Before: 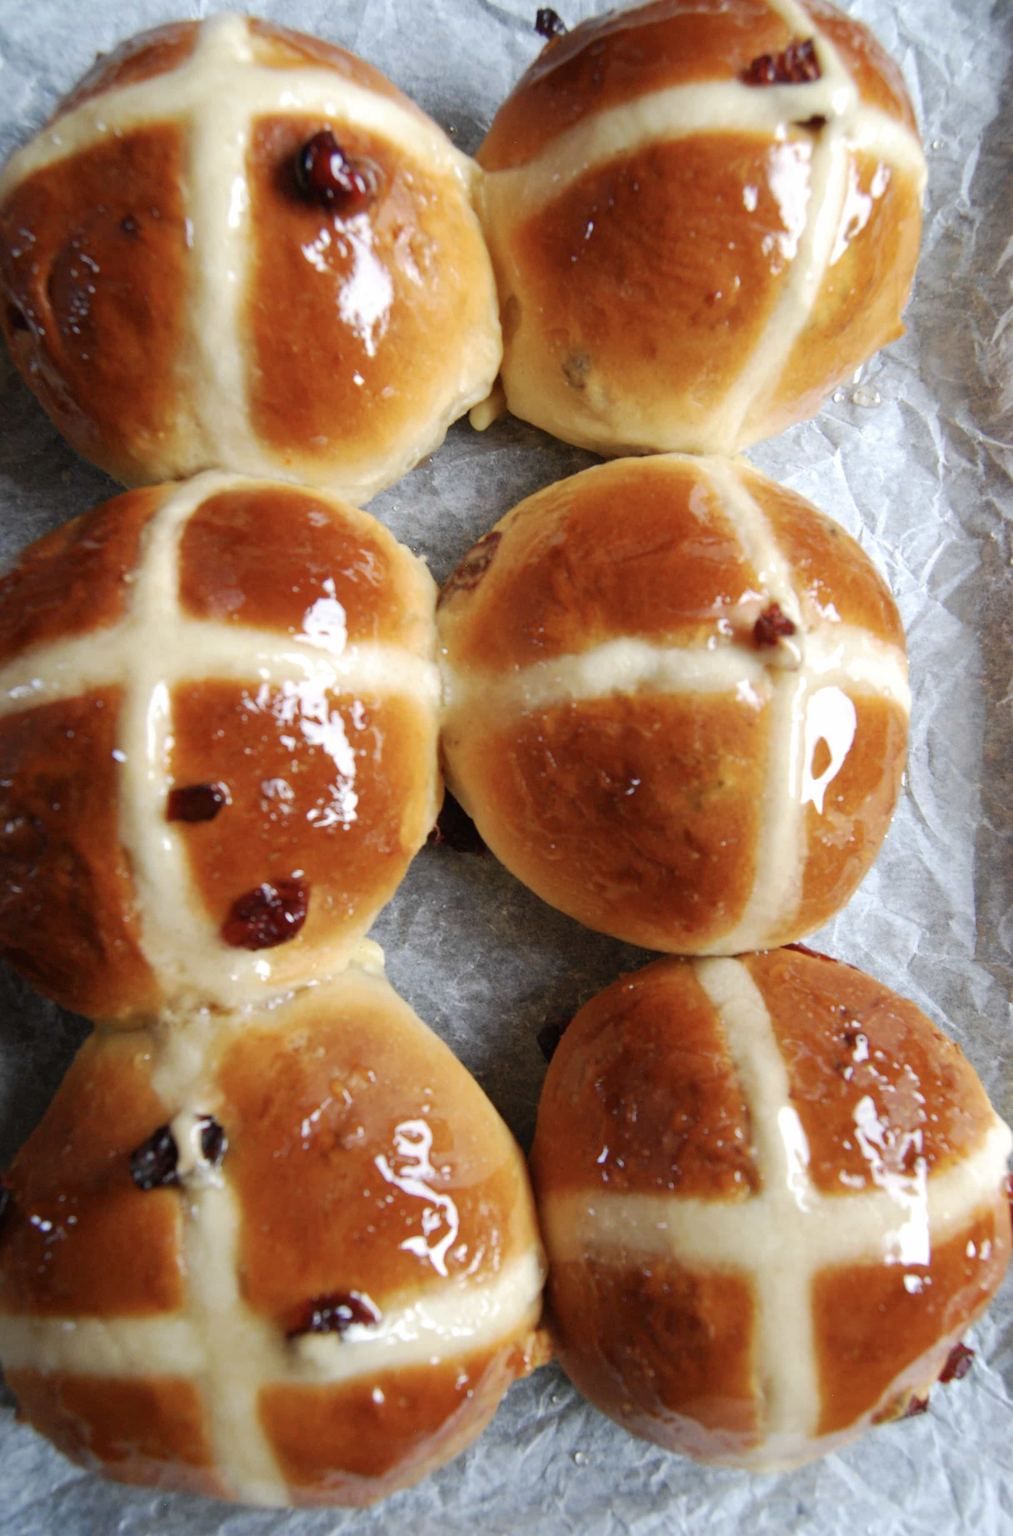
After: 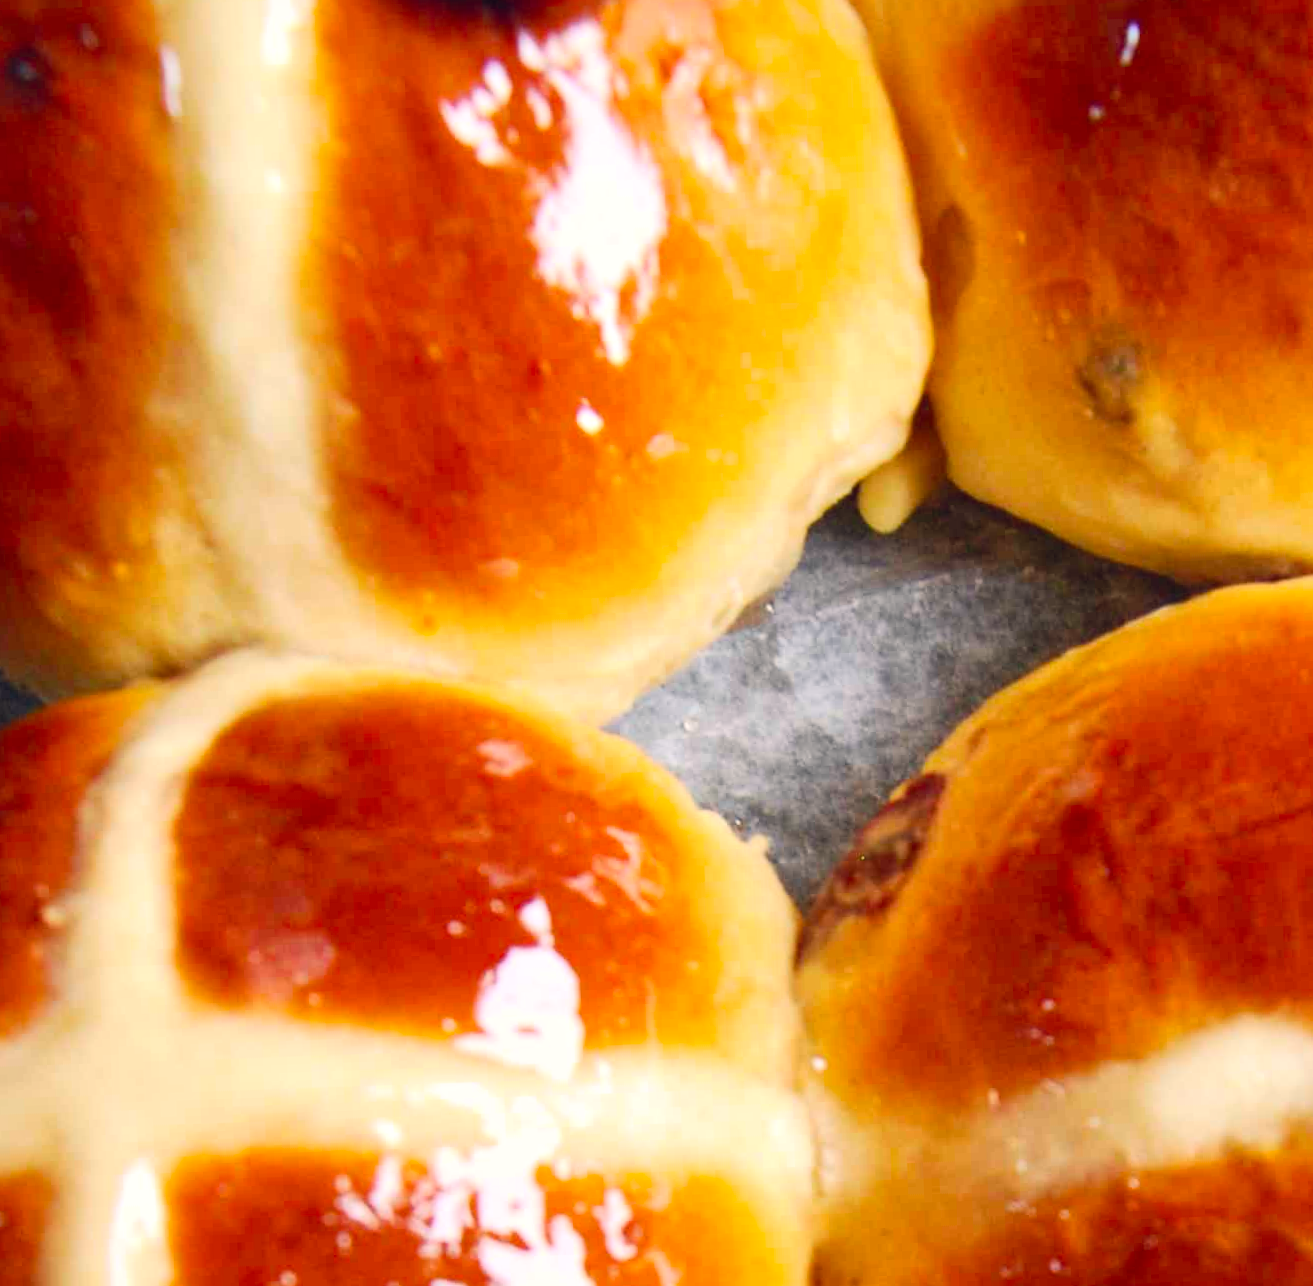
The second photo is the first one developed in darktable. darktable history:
crop: left 10.121%, top 10.631%, right 36.218%, bottom 51.526%
local contrast: mode bilateral grid, contrast 20, coarseness 50, detail 120%, midtone range 0.2
color balance rgb: shadows lift › hue 87.51°, highlights gain › chroma 1.62%, highlights gain › hue 55.1°, global offset › chroma 0.06%, global offset › hue 253.66°, linear chroma grading › global chroma 0.5%, perceptual saturation grading › global saturation 16.38%
rotate and perspective: rotation -2°, crop left 0.022, crop right 0.978, crop top 0.049, crop bottom 0.951
contrast brightness saturation: contrast 0.2, brightness 0.16, saturation 0.22
